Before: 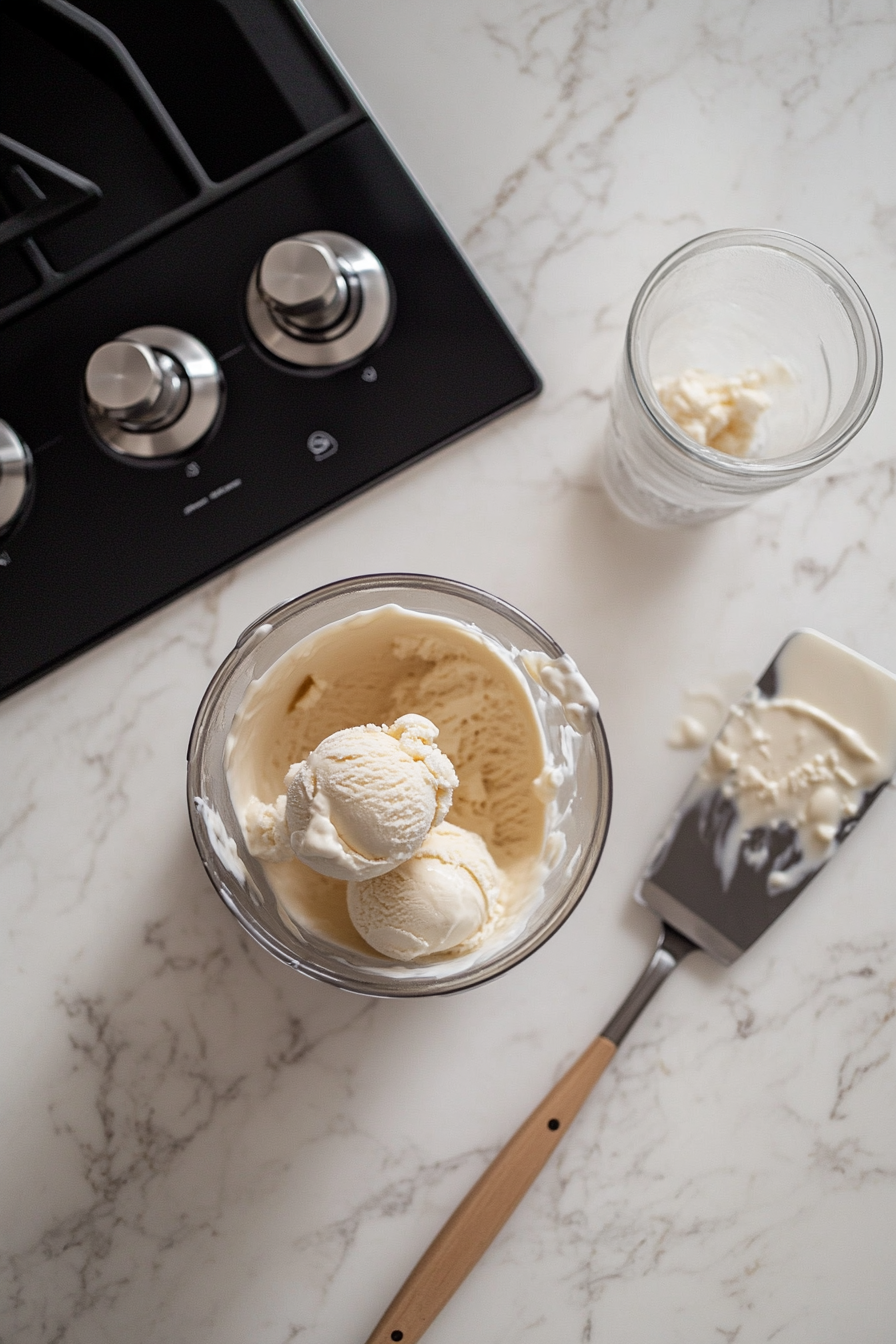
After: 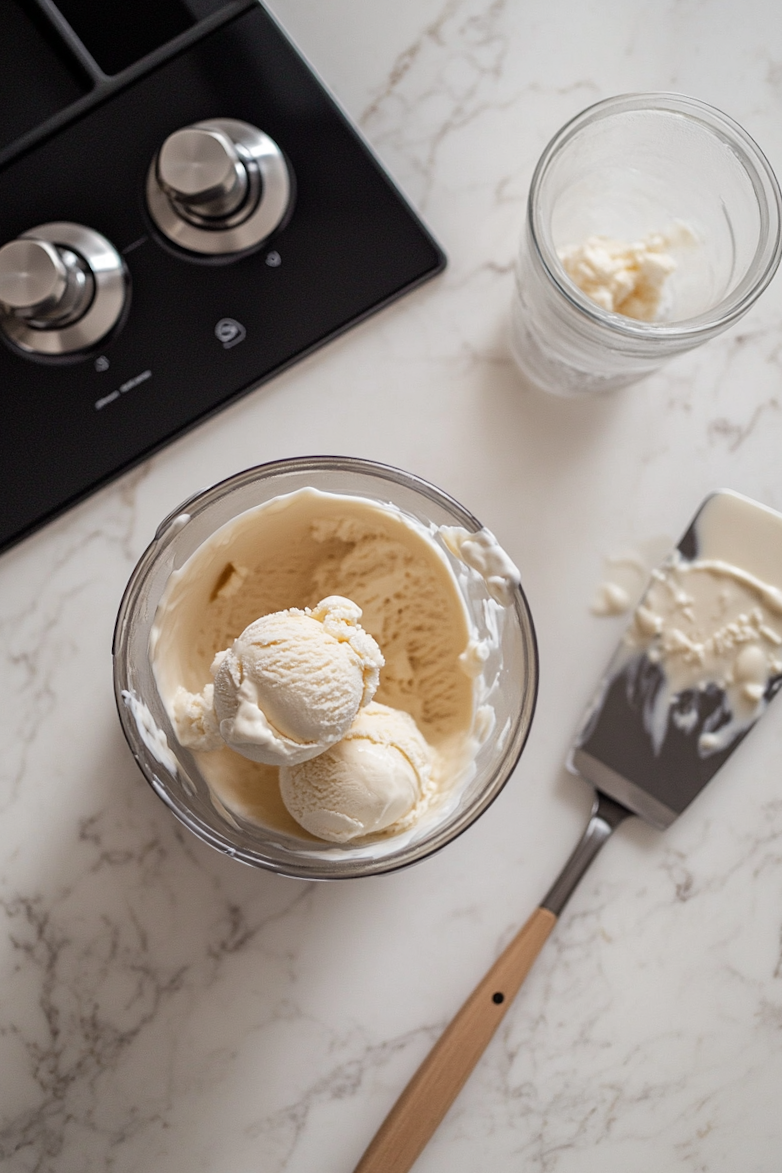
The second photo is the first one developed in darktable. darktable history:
tone curve: curves: ch0 [(0, 0) (0.003, 0.003) (0.011, 0.011) (0.025, 0.025) (0.044, 0.044) (0.069, 0.069) (0.1, 0.099) (0.136, 0.135) (0.177, 0.177) (0.224, 0.224) (0.277, 0.276) (0.335, 0.334) (0.399, 0.398) (0.468, 0.467) (0.543, 0.547) (0.623, 0.626) (0.709, 0.712) (0.801, 0.802) (0.898, 0.898) (1, 1)], color space Lab, independent channels, preserve colors none
tone equalizer: edges refinement/feathering 500, mask exposure compensation -1.57 EV, preserve details no
crop and rotate: angle 3.12°, left 5.675%, top 5.695%
